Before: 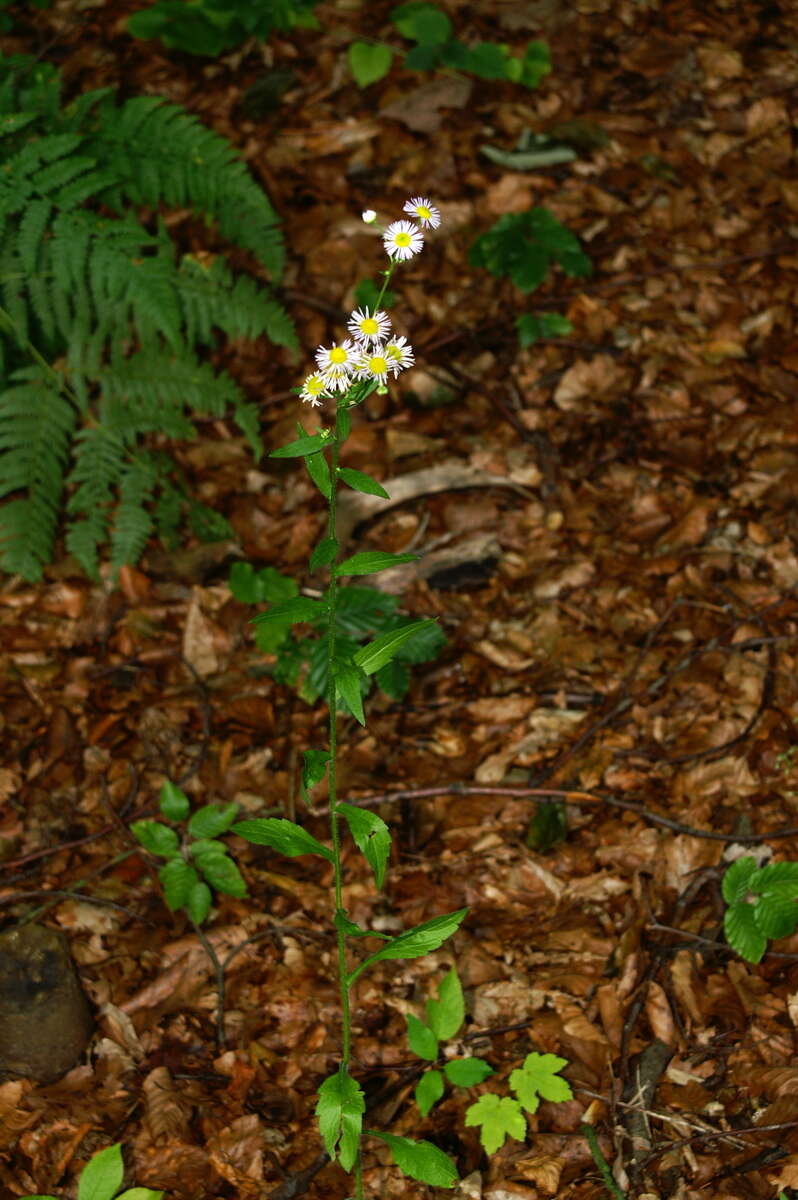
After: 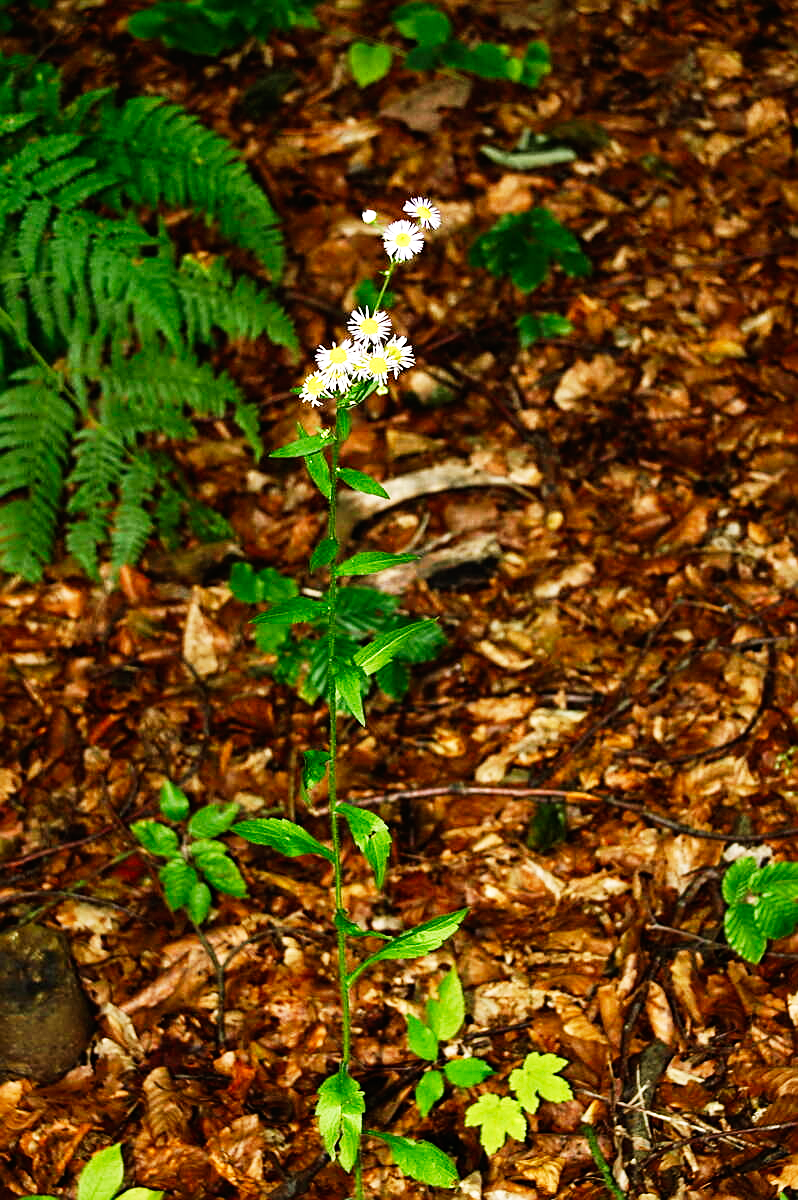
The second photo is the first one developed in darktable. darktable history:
sharpen: on, module defaults
base curve: curves: ch0 [(0, 0) (0.007, 0.004) (0.027, 0.03) (0.046, 0.07) (0.207, 0.54) (0.442, 0.872) (0.673, 0.972) (1, 1)], preserve colors none
color balance rgb: linear chroma grading › shadows -3%, linear chroma grading › highlights -4%
